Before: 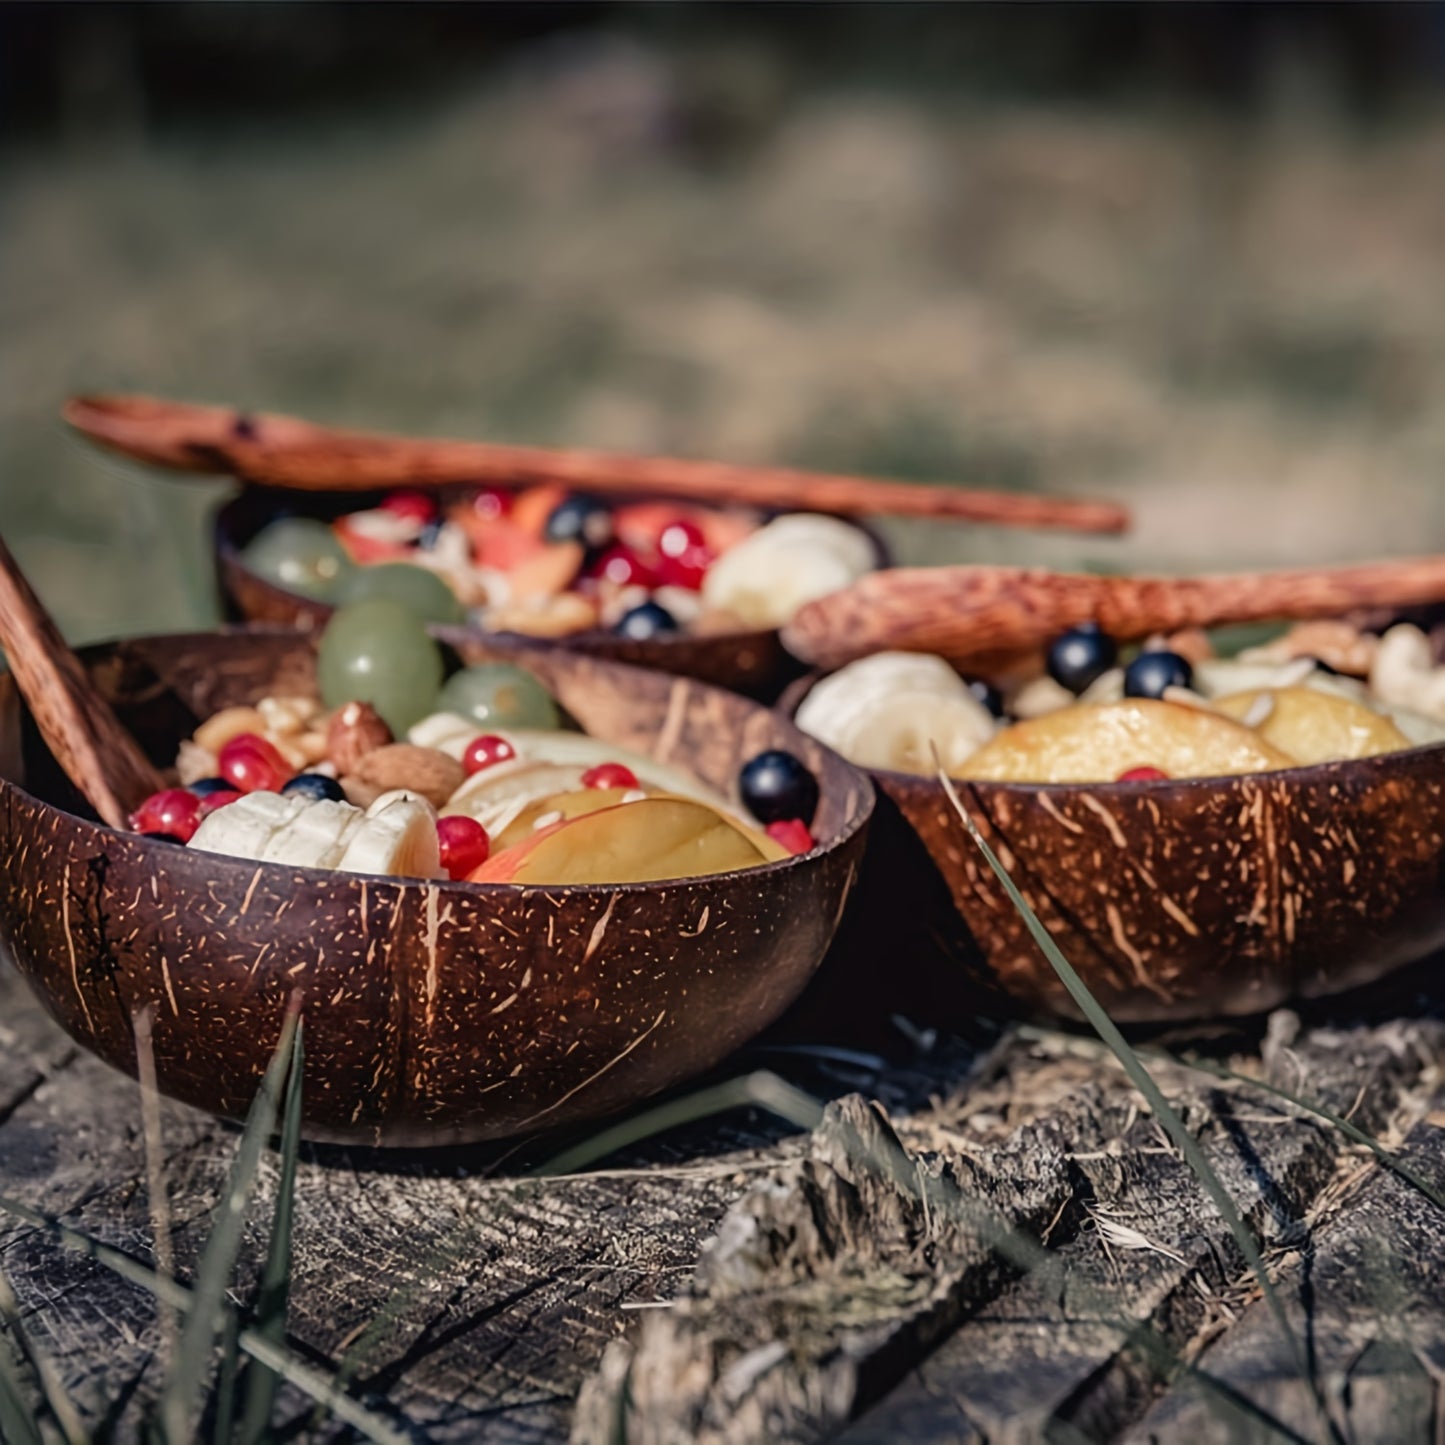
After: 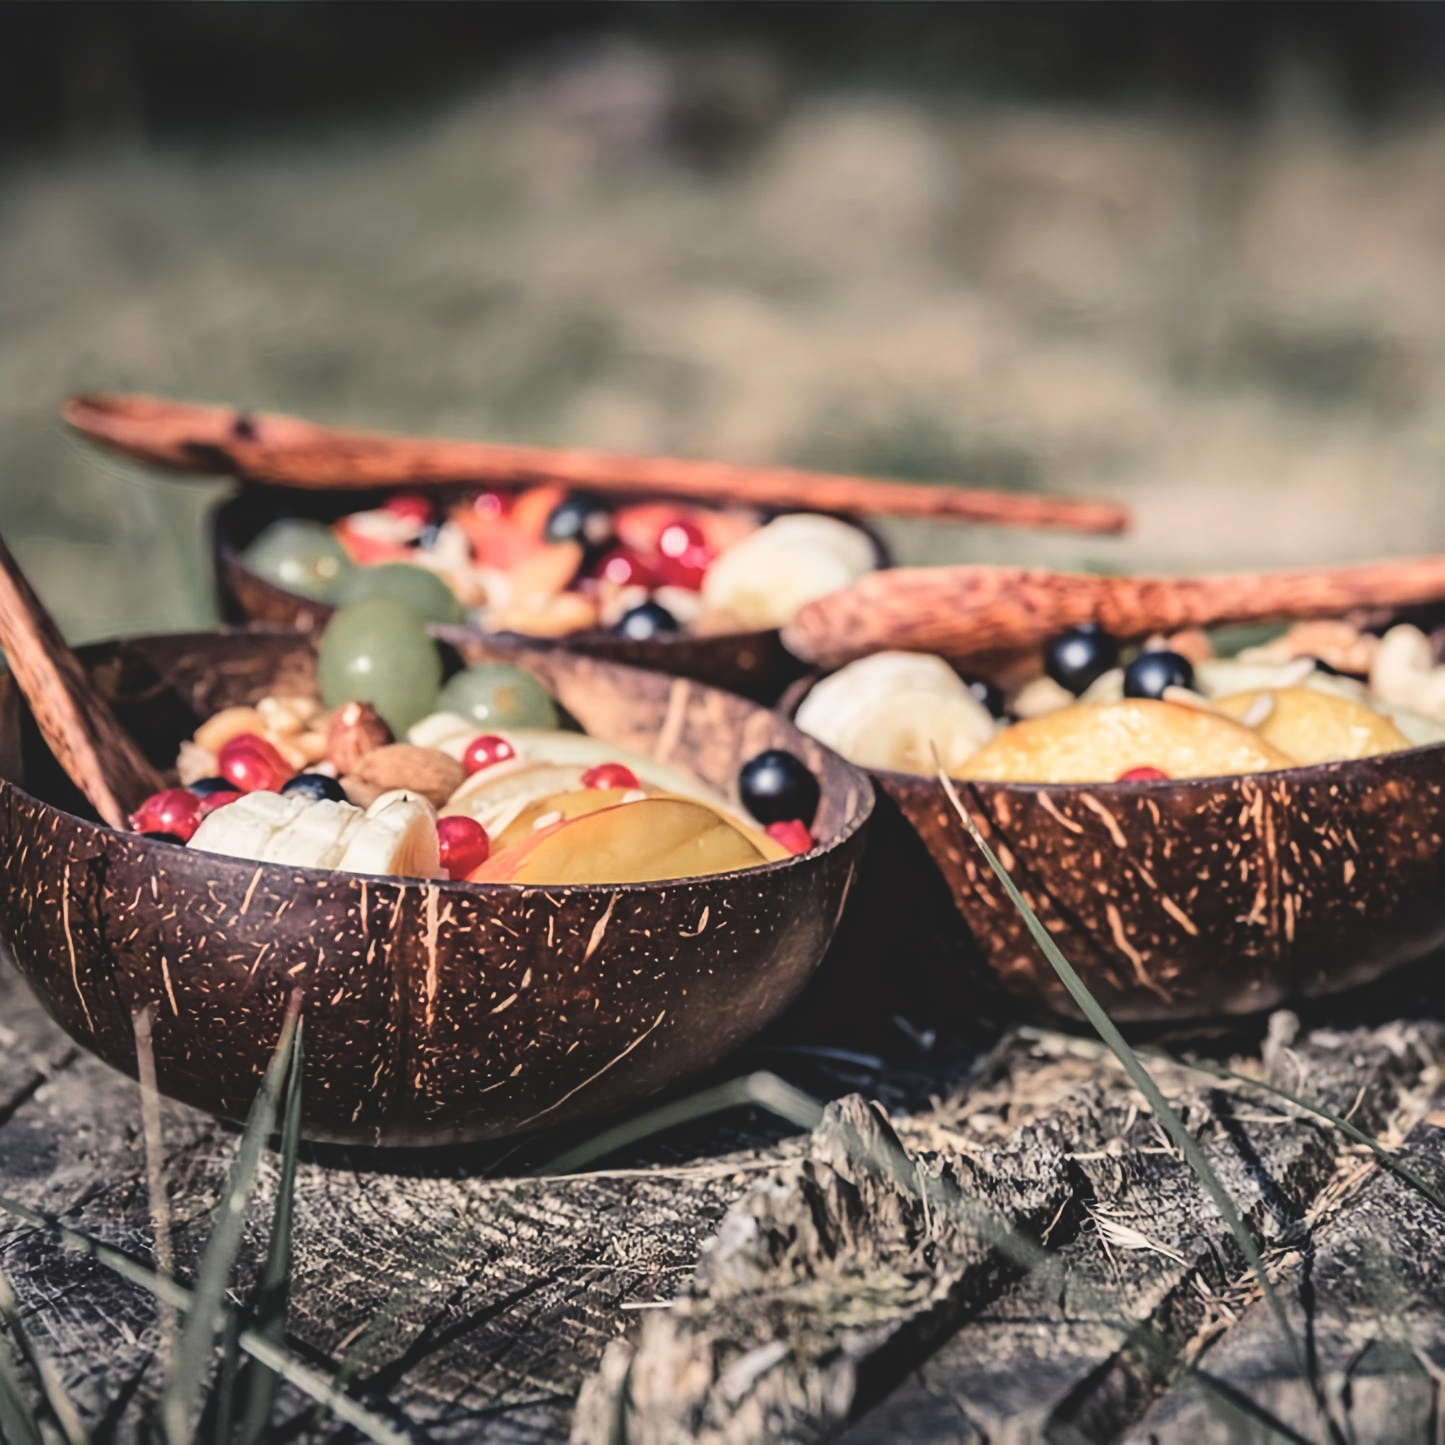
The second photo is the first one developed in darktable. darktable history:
exposure: black level correction -0.022, exposure -0.031 EV, compensate exposure bias true, compensate highlight preservation false
base curve: curves: ch0 [(0, 0) (0.036, 0.025) (0.121, 0.166) (0.206, 0.329) (0.605, 0.79) (1, 1)]
